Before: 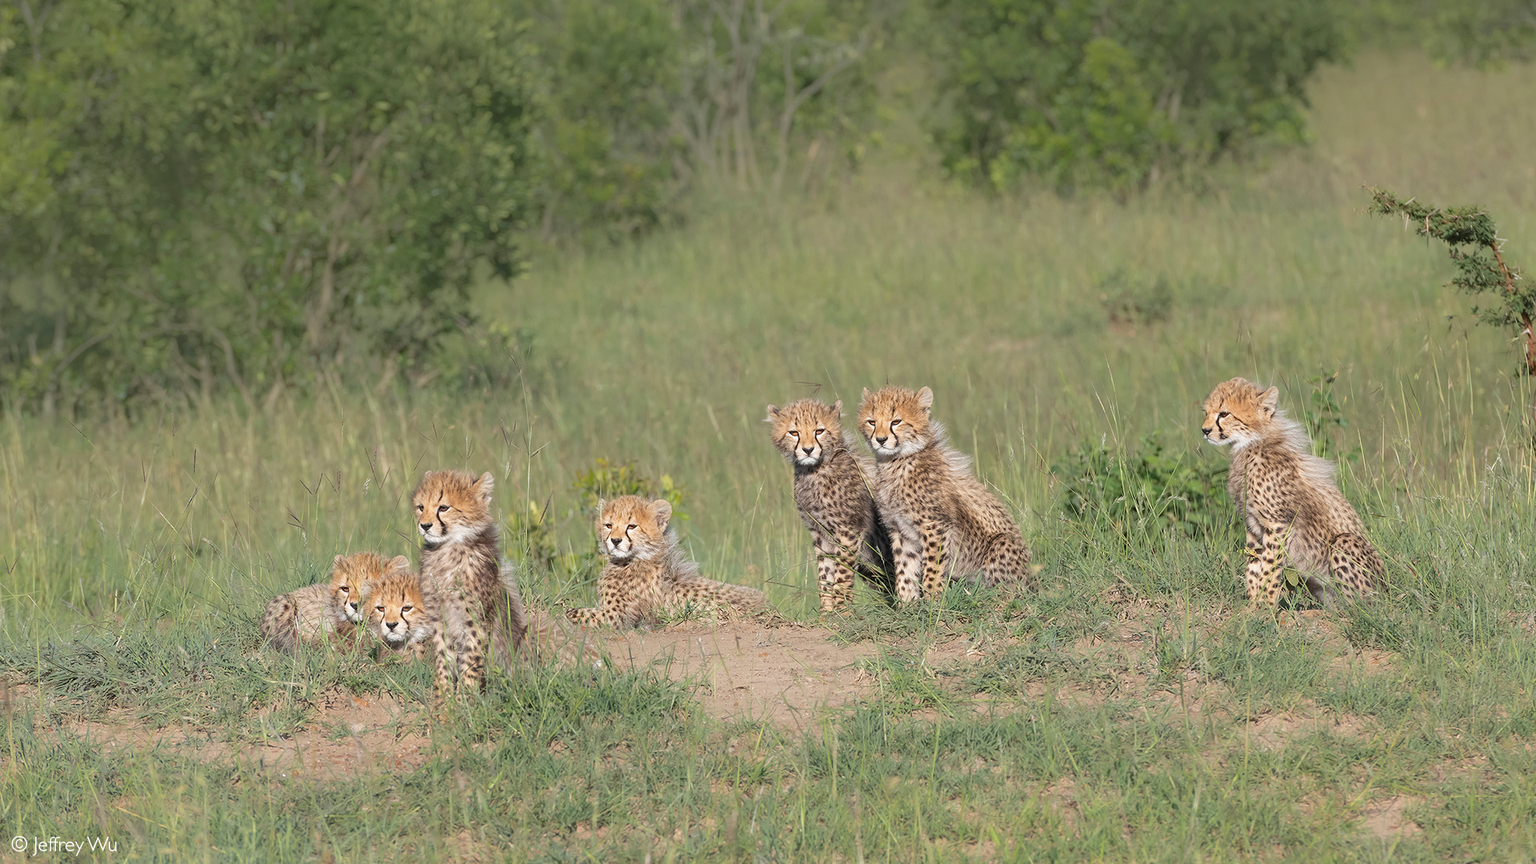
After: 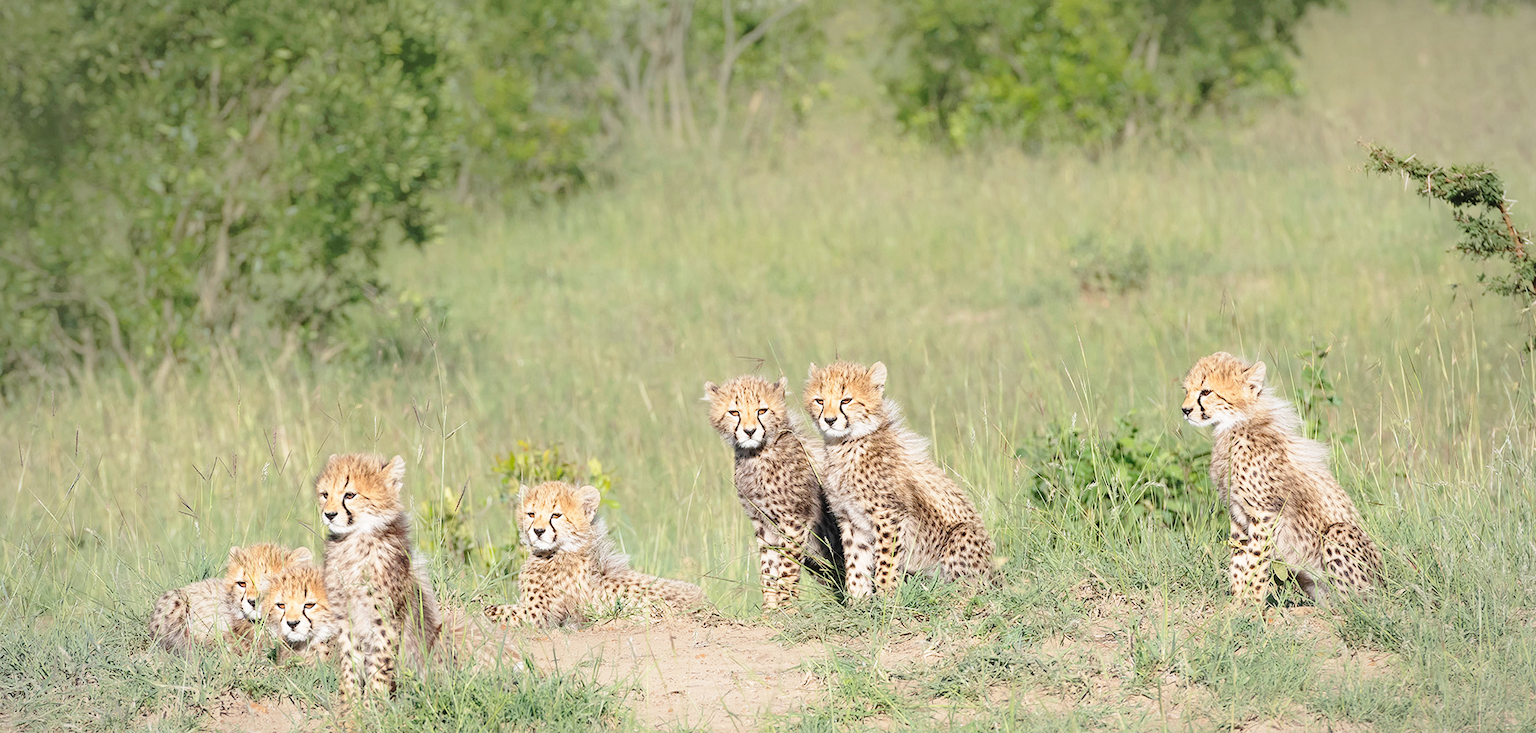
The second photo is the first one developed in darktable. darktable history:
vignetting: fall-off radius 100%, width/height ratio 1.337
crop: left 8.155%, top 6.611%, bottom 15.385%
base curve: curves: ch0 [(0, 0) (0.028, 0.03) (0.121, 0.232) (0.46, 0.748) (0.859, 0.968) (1, 1)], preserve colors none
